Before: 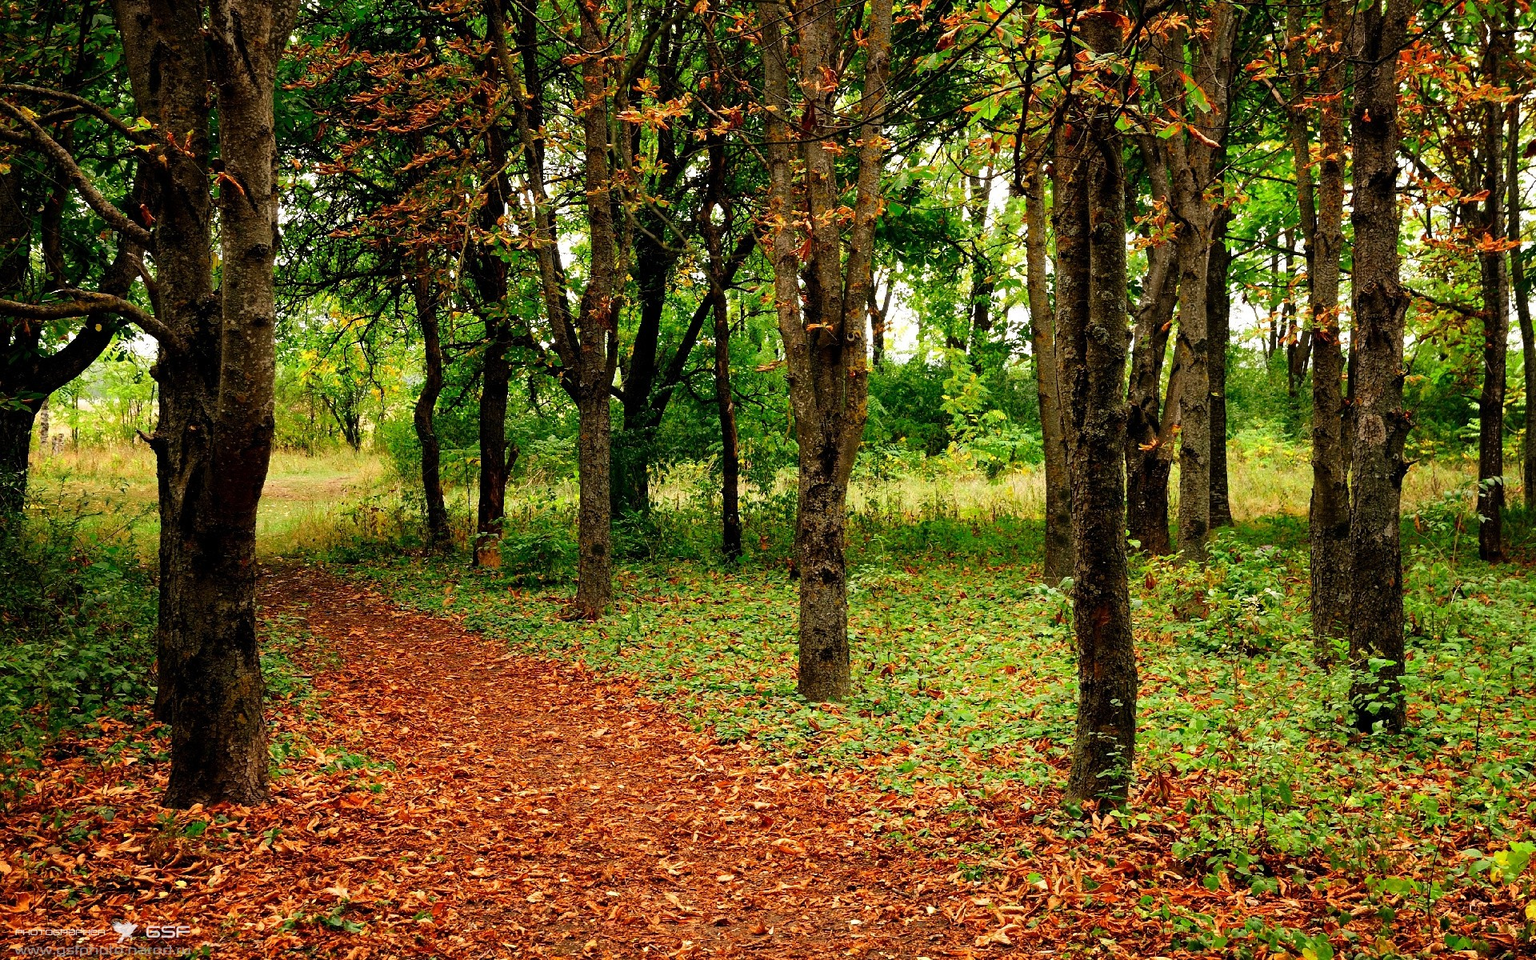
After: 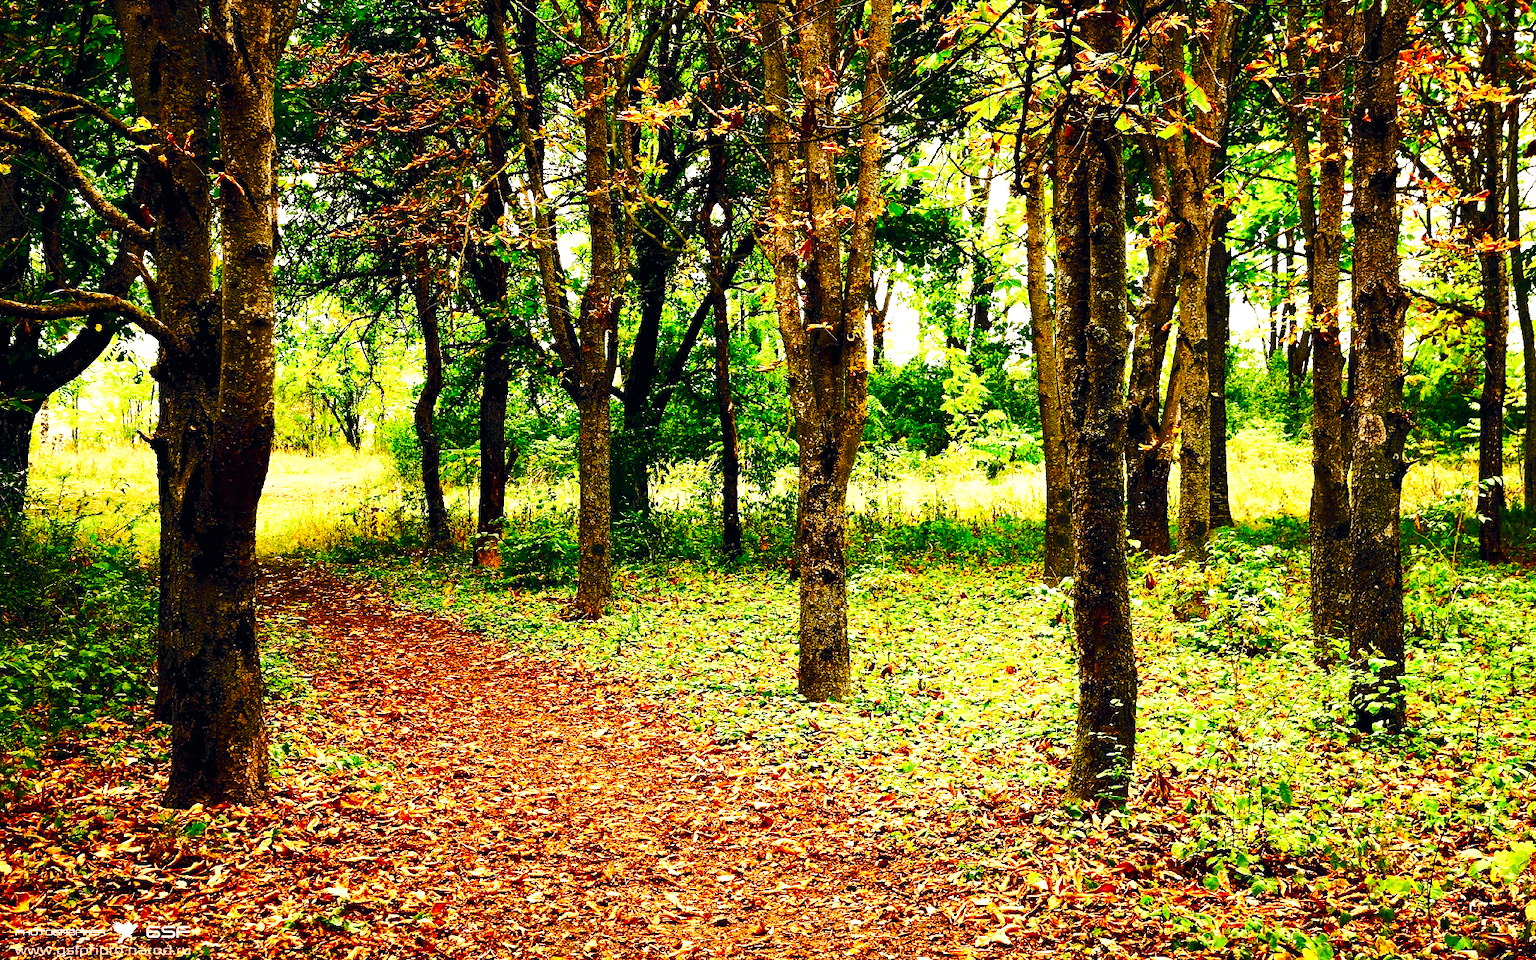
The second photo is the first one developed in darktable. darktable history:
color balance rgb: highlights gain › luminance 5.764%, highlights gain › chroma 2.508%, highlights gain › hue 91.51°, global offset › chroma 0.061%, global offset › hue 253.82°, perceptual saturation grading › global saturation 27.442%, perceptual saturation grading › highlights -28.553%, perceptual saturation grading › mid-tones 15.199%, perceptual saturation grading › shadows 33.813%, perceptual brilliance grading › highlights 4.061%, perceptual brilliance grading › mid-tones -18.877%, perceptual brilliance grading › shadows -41.512%, global vibrance 16.471%, saturation formula JzAzBz (2021)
base curve: curves: ch0 [(0, 0) (0.028, 0.03) (0.121, 0.232) (0.46, 0.748) (0.859, 0.968) (1, 1)], preserve colors none
contrast brightness saturation: contrast 0.032, brightness 0.069, saturation 0.121
exposure: black level correction 0, exposure 1 EV, compensate highlight preservation false
